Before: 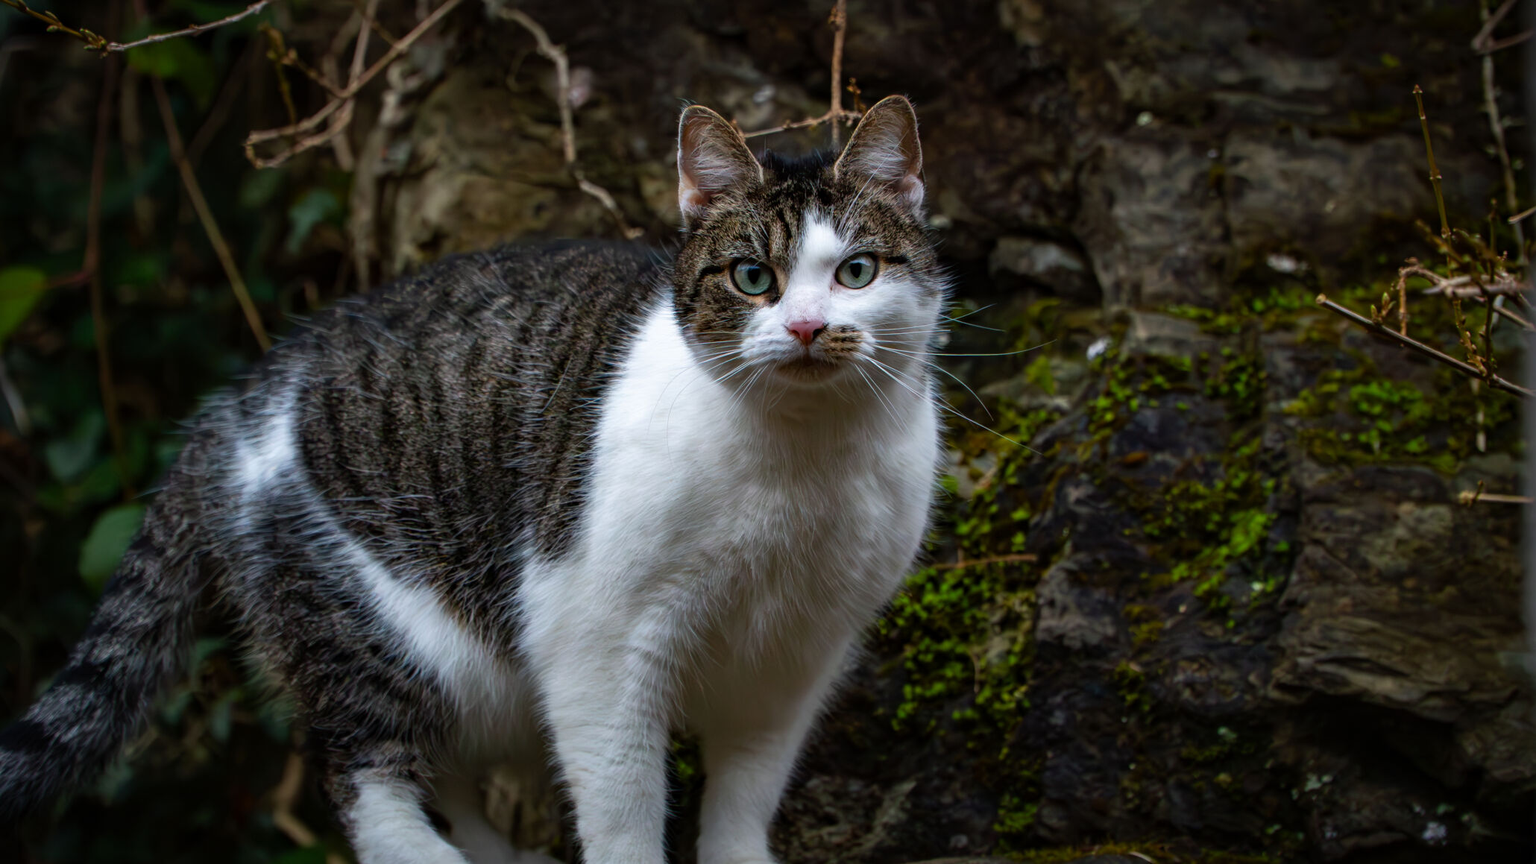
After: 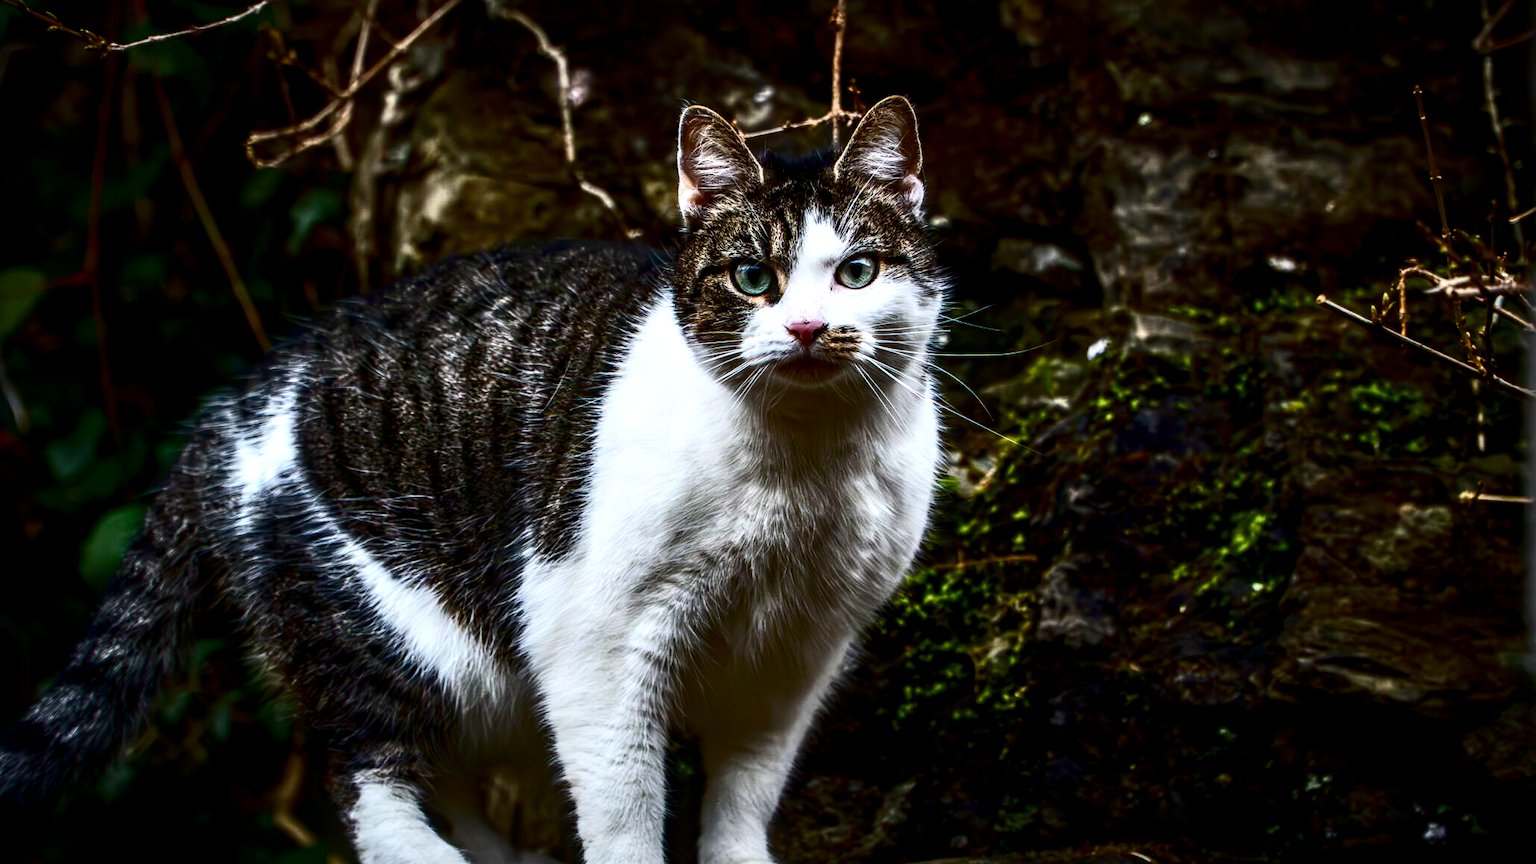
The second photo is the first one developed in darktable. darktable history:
local contrast: detail 160%
contrast brightness saturation: contrast 0.514, saturation -0.098
color balance rgb: perceptual saturation grading › global saturation 20%, perceptual saturation grading › highlights -25.05%, perceptual saturation grading › shadows 24.811%, perceptual brilliance grading › mid-tones 9.41%, perceptual brilliance grading › shadows 15.049%, global vibrance 20%
